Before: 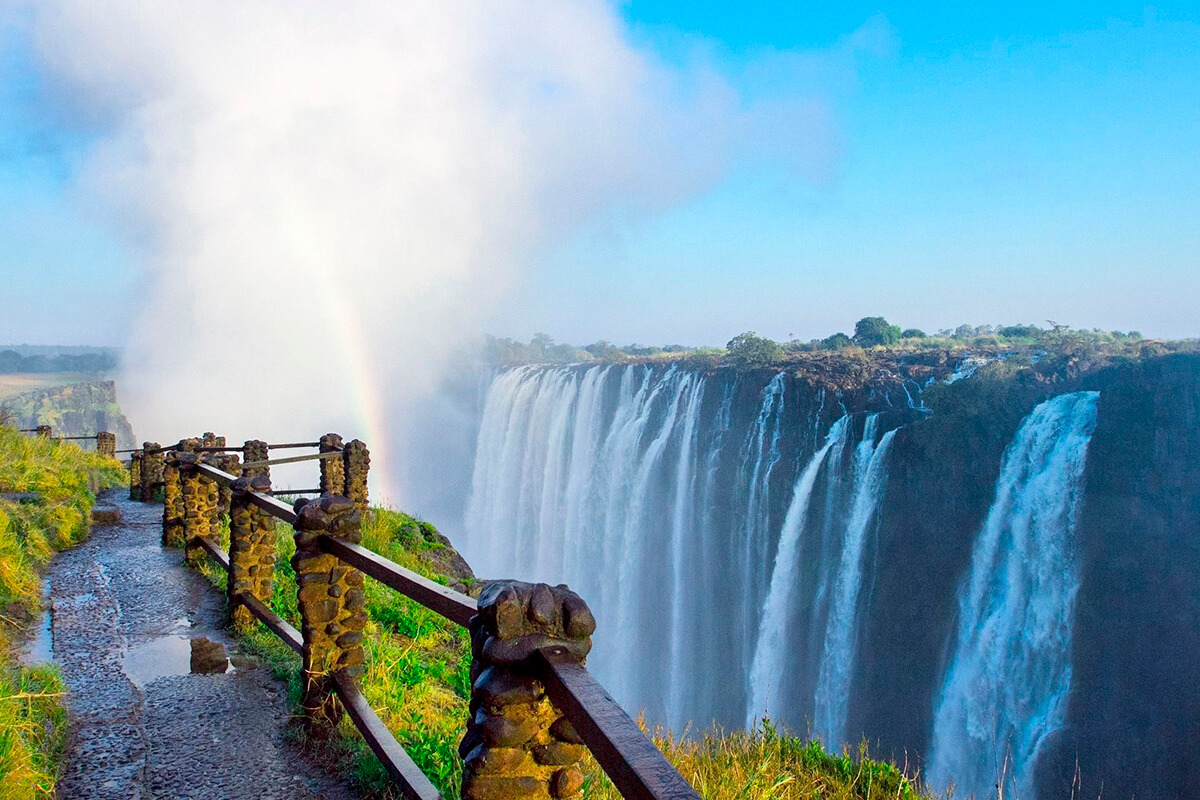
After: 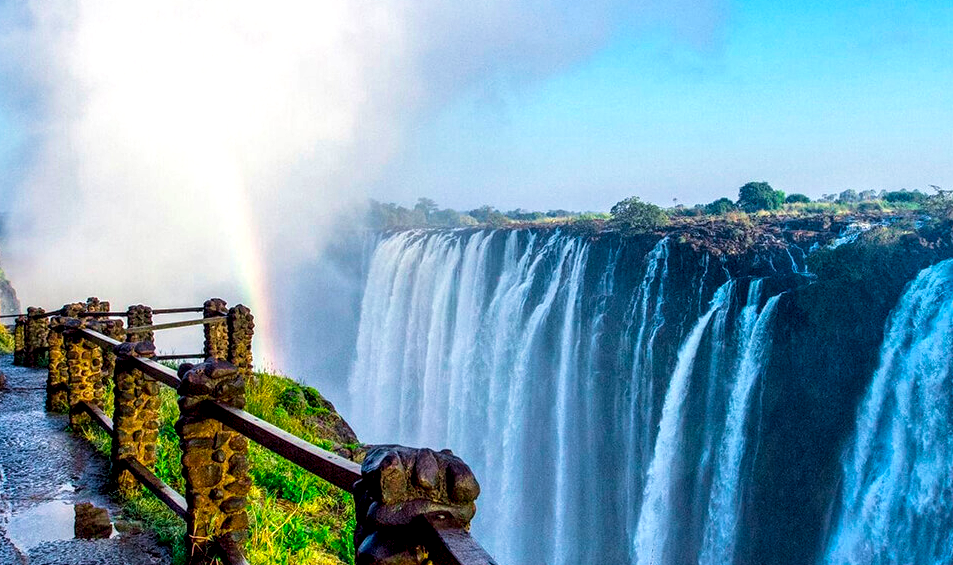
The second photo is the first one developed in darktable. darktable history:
local contrast: highlights 20%, shadows 70%, detail 170%
crop: left 9.712%, top 16.928%, right 10.845%, bottom 12.332%
contrast brightness saturation: contrast 0.04, saturation 0.16
velvia: on, module defaults
